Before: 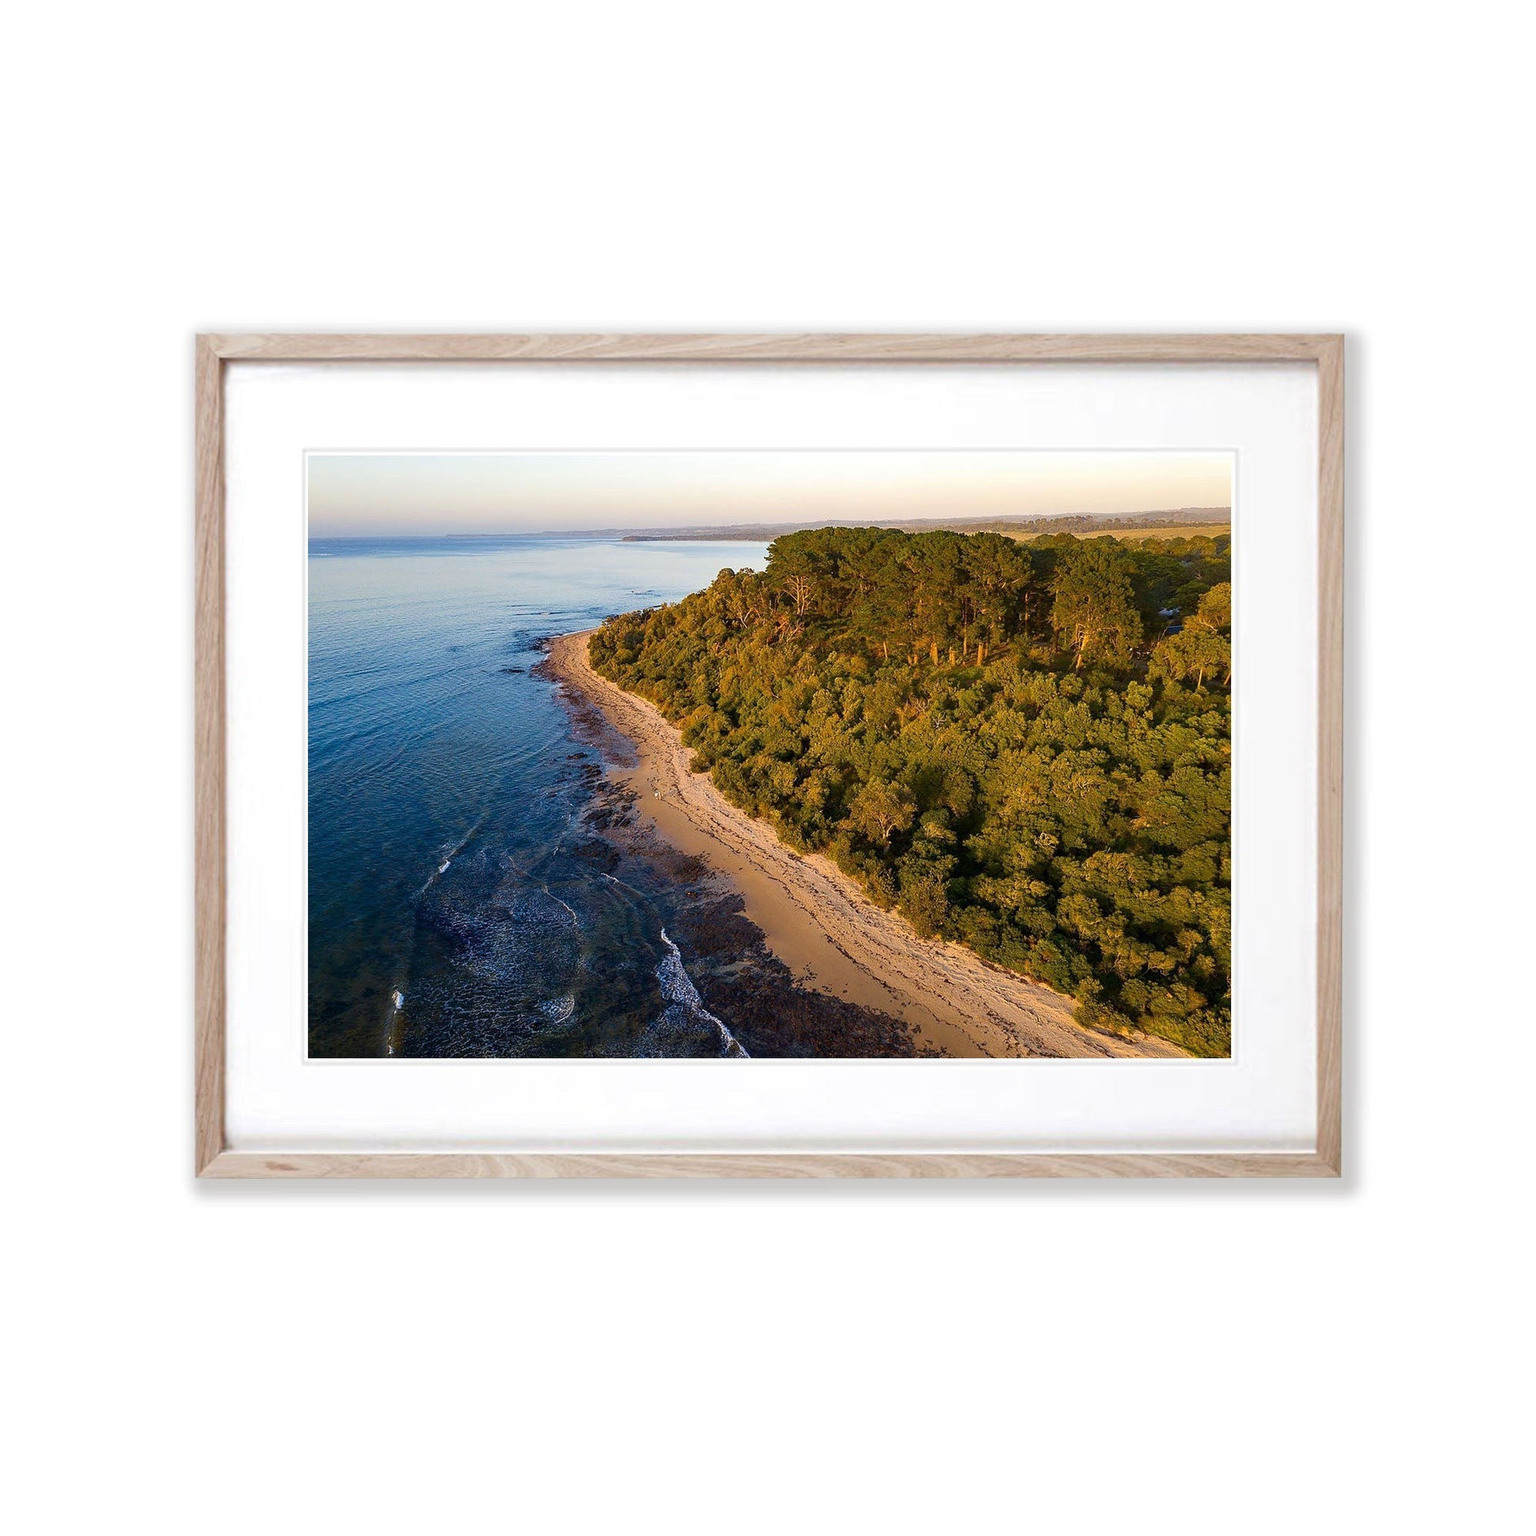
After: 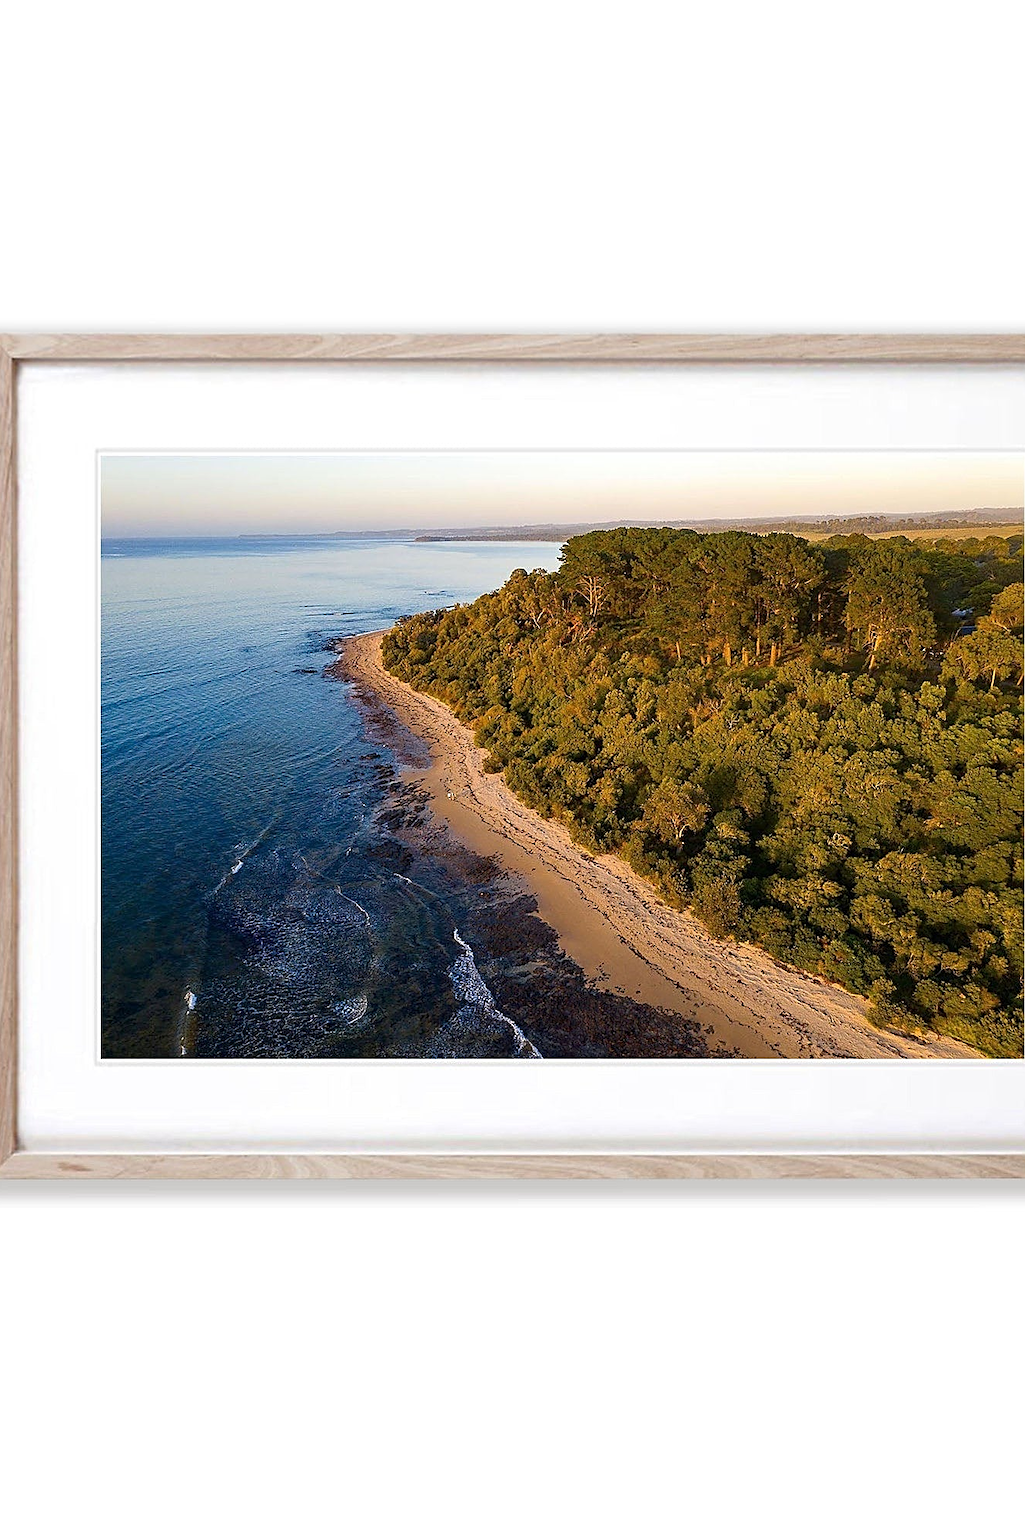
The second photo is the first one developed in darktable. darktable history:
sharpen: on, module defaults
crop and rotate: left 13.525%, right 19.704%
